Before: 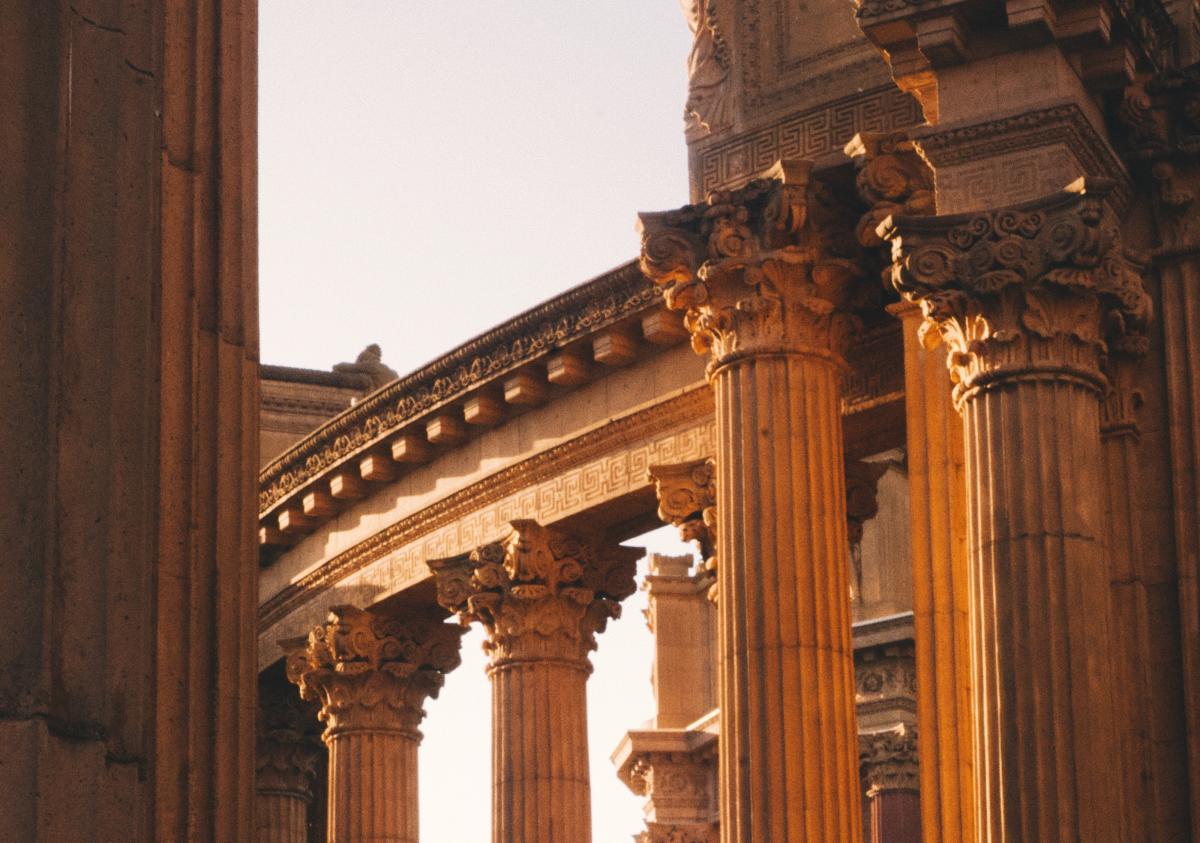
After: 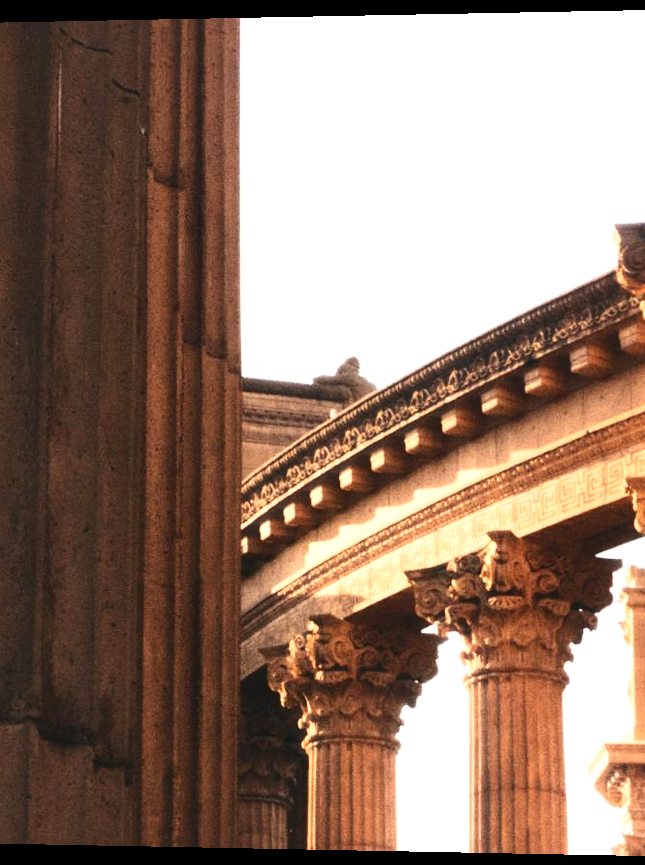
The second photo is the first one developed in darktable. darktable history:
exposure: exposure 0.669 EV, compensate highlight preservation false
rotate and perspective: lens shift (horizontal) -0.055, automatic cropping off
haze removal: strength -0.1, adaptive false
contrast brightness saturation: contrast 0.28
crop: left 0.587%, right 45.588%, bottom 0.086%
local contrast: mode bilateral grid, contrast 20, coarseness 50, detail 120%, midtone range 0.2
color balance: contrast -0.5%
